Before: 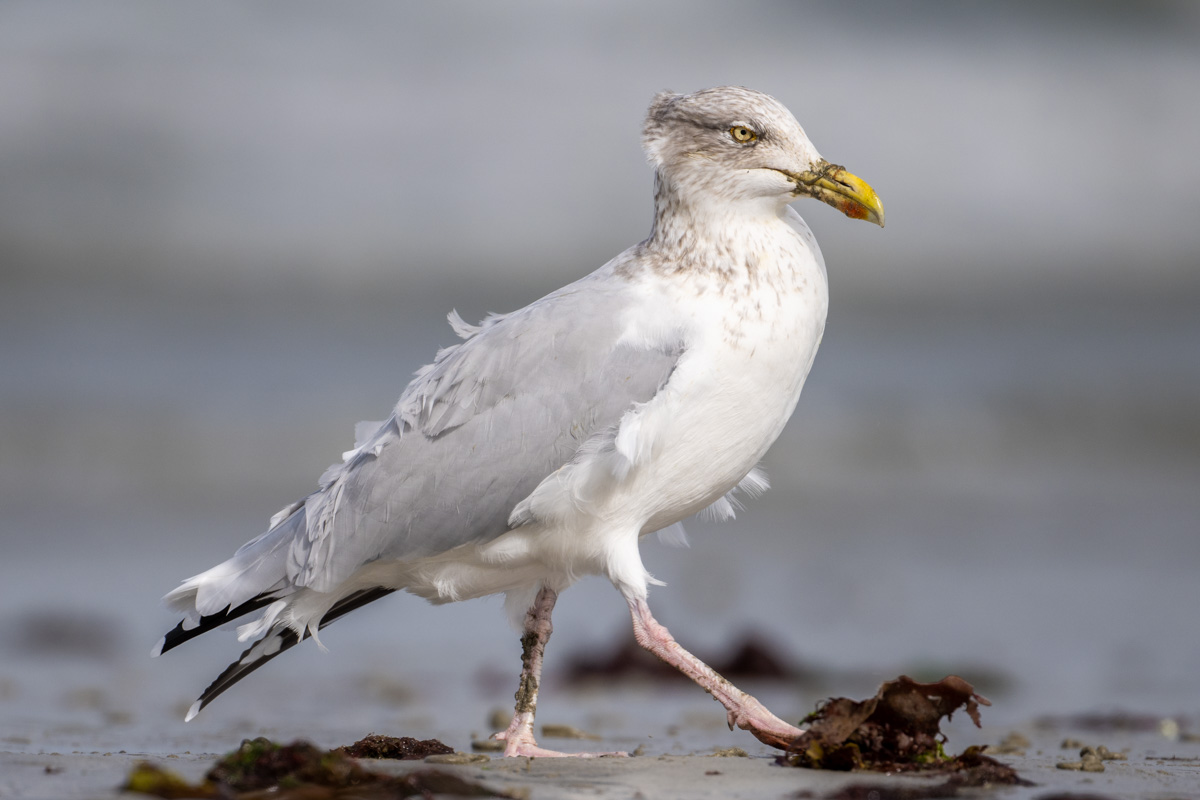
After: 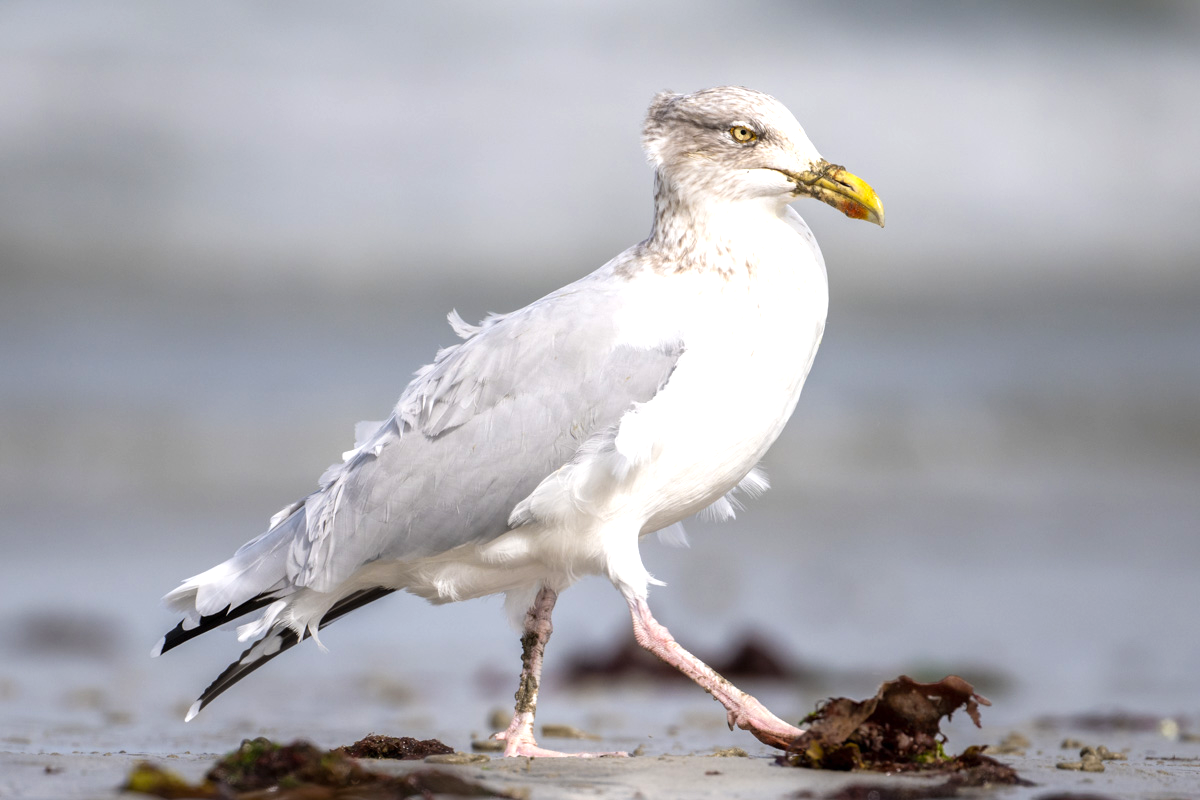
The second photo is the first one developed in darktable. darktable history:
tone equalizer: on, module defaults
exposure: exposure 0.654 EV, compensate exposure bias true, compensate highlight preservation false
